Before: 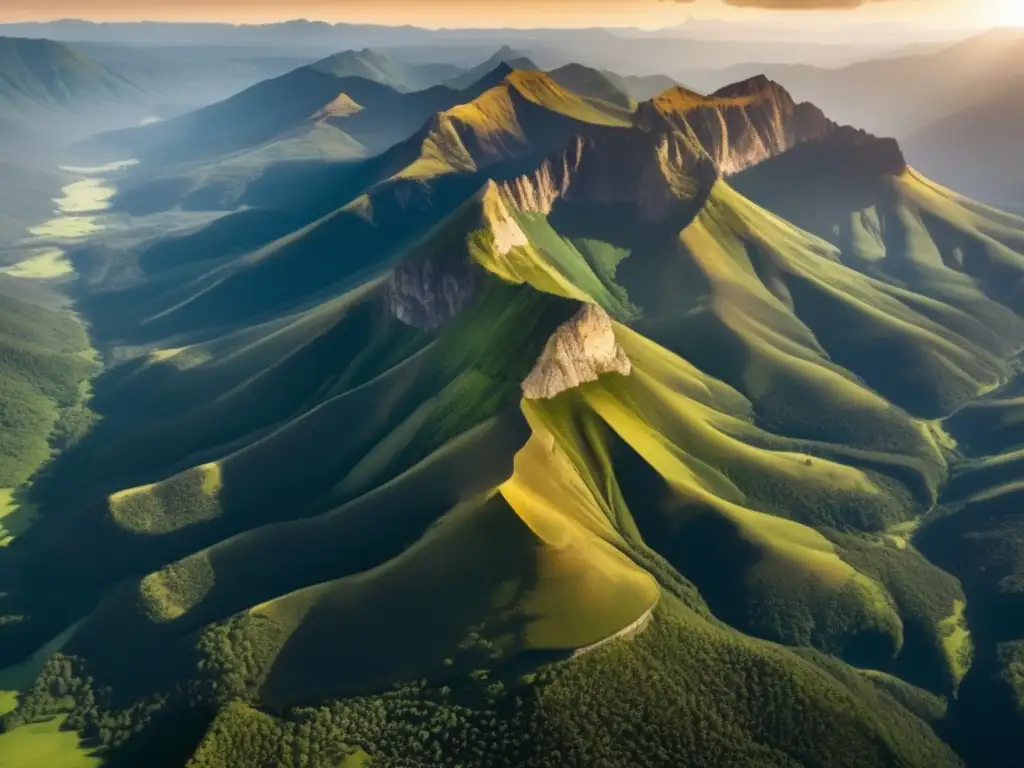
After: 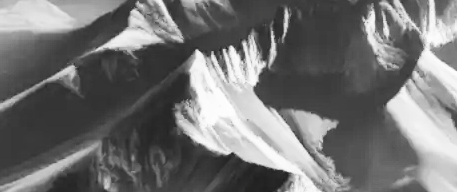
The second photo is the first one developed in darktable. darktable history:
tone curve: curves: ch0 [(0, 0) (0.003, 0.019) (0.011, 0.021) (0.025, 0.023) (0.044, 0.026) (0.069, 0.037) (0.1, 0.059) (0.136, 0.088) (0.177, 0.138) (0.224, 0.199) (0.277, 0.279) (0.335, 0.376) (0.399, 0.481) (0.468, 0.581) (0.543, 0.658) (0.623, 0.735) (0.709, 0.8) (0.801, 0.861) (0.898, 0.928) (1, 1)], preserve colors none
contrast brightness saturation: contrast 0.53, brightness 0.47, saturation -1
crop: left 28.64%, top 16.832%, right 26.637%, bottom 58.055%
white balance: red 0.931, blue 1.11
